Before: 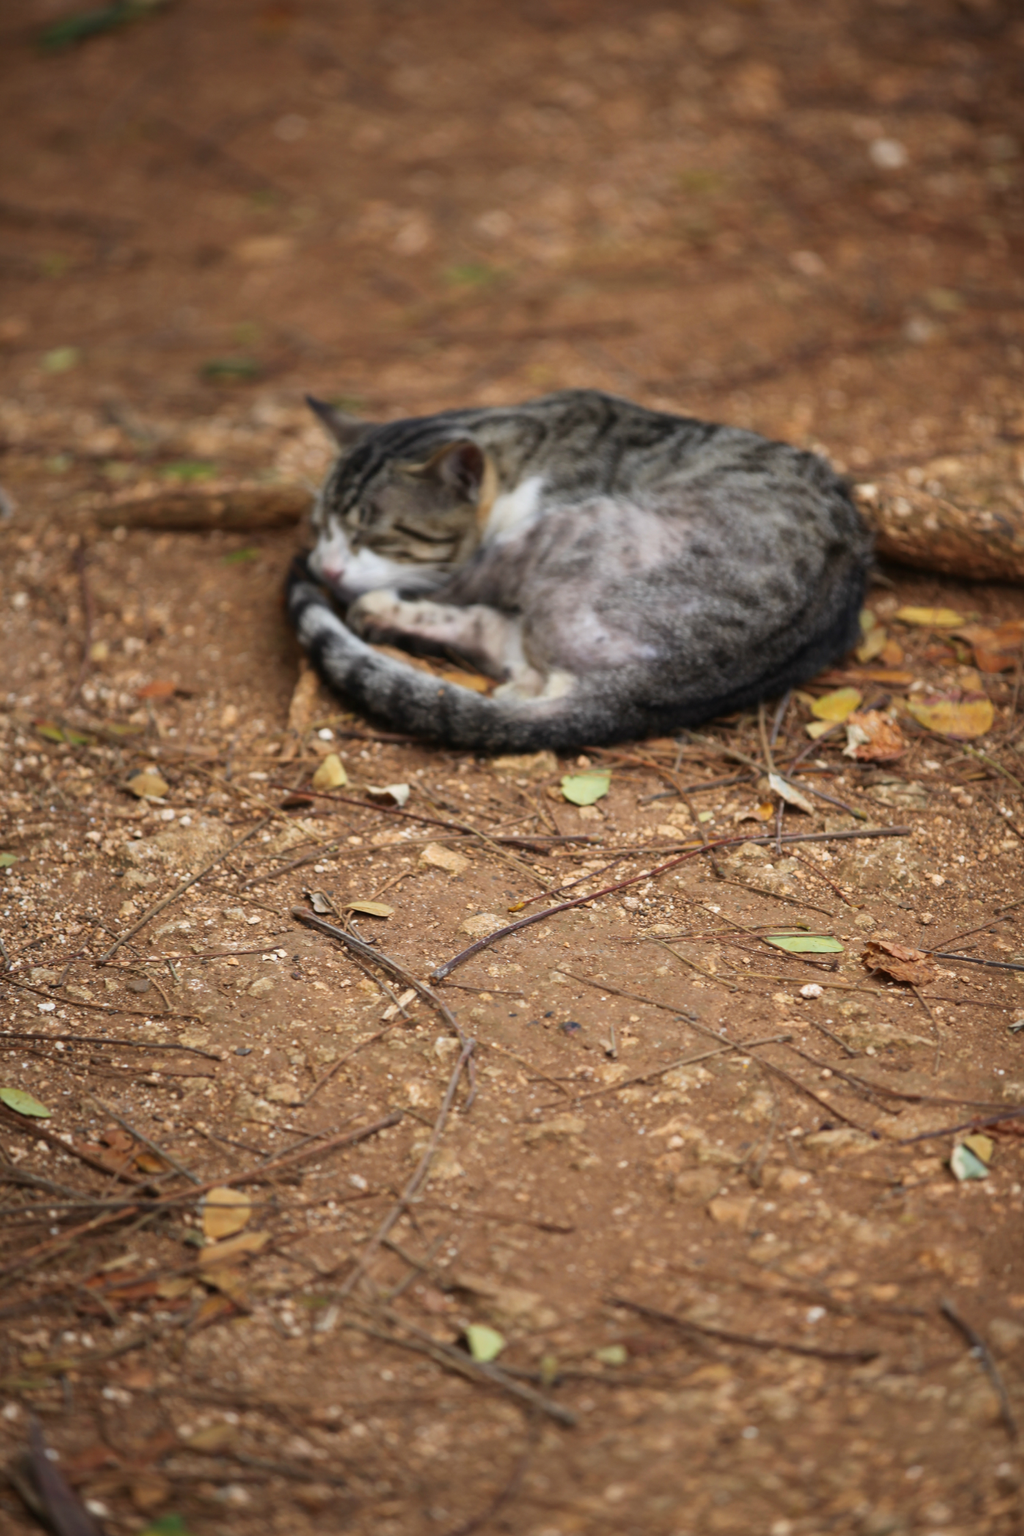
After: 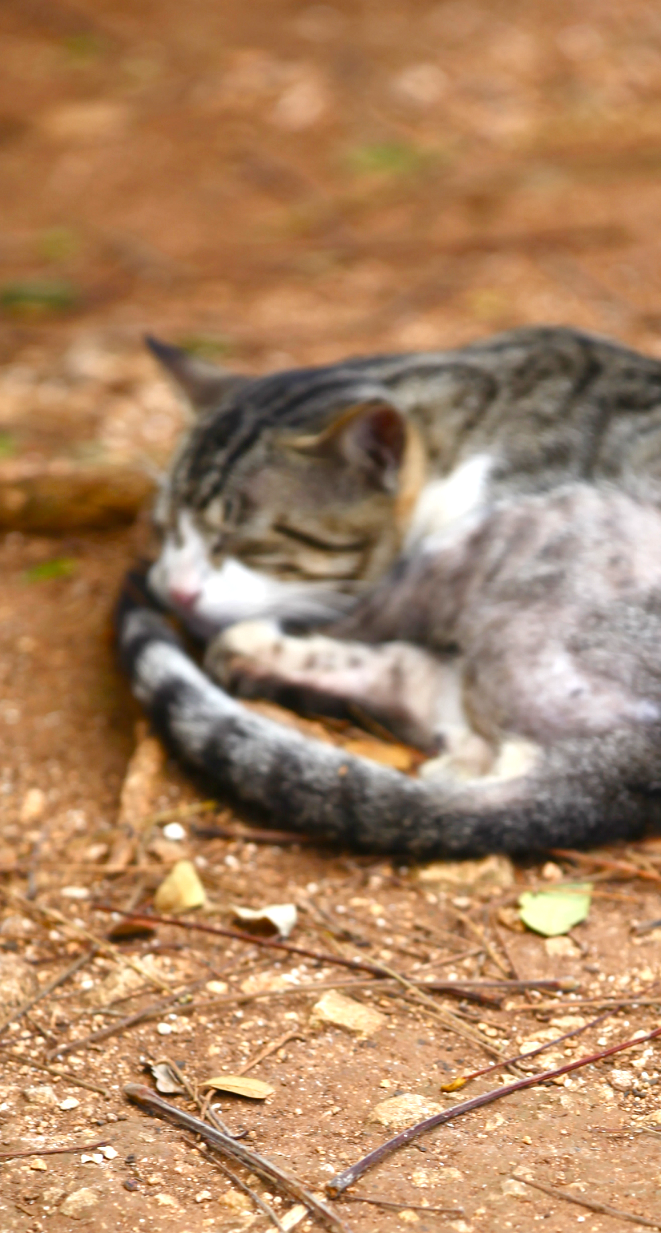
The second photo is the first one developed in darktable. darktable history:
color balance rgb: perceptual saturation grading › global saturation 20%, perceptual saturation grading › highlights -25%, perceptual saturation grading › shadows 50%
crop: left 20.248%, top 10.86%, right 35.675%, bottom 34.321%
exposure: black level correction 0, exposure 0.7 EV, compensate exposure bias true, compensate highlight preservation false
